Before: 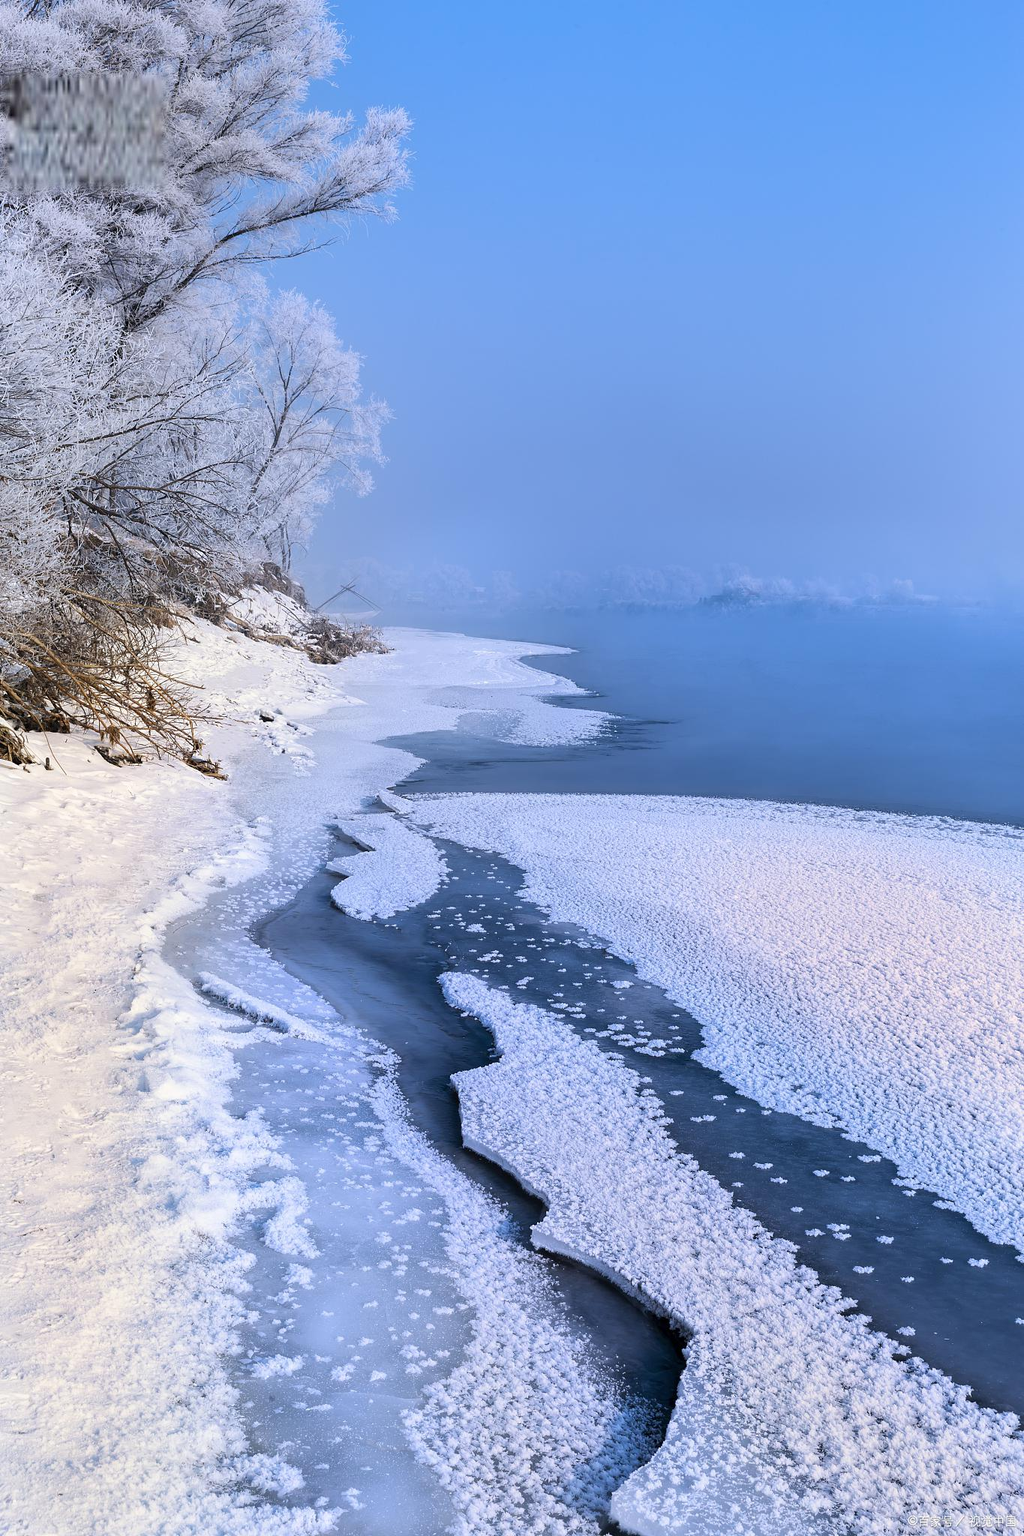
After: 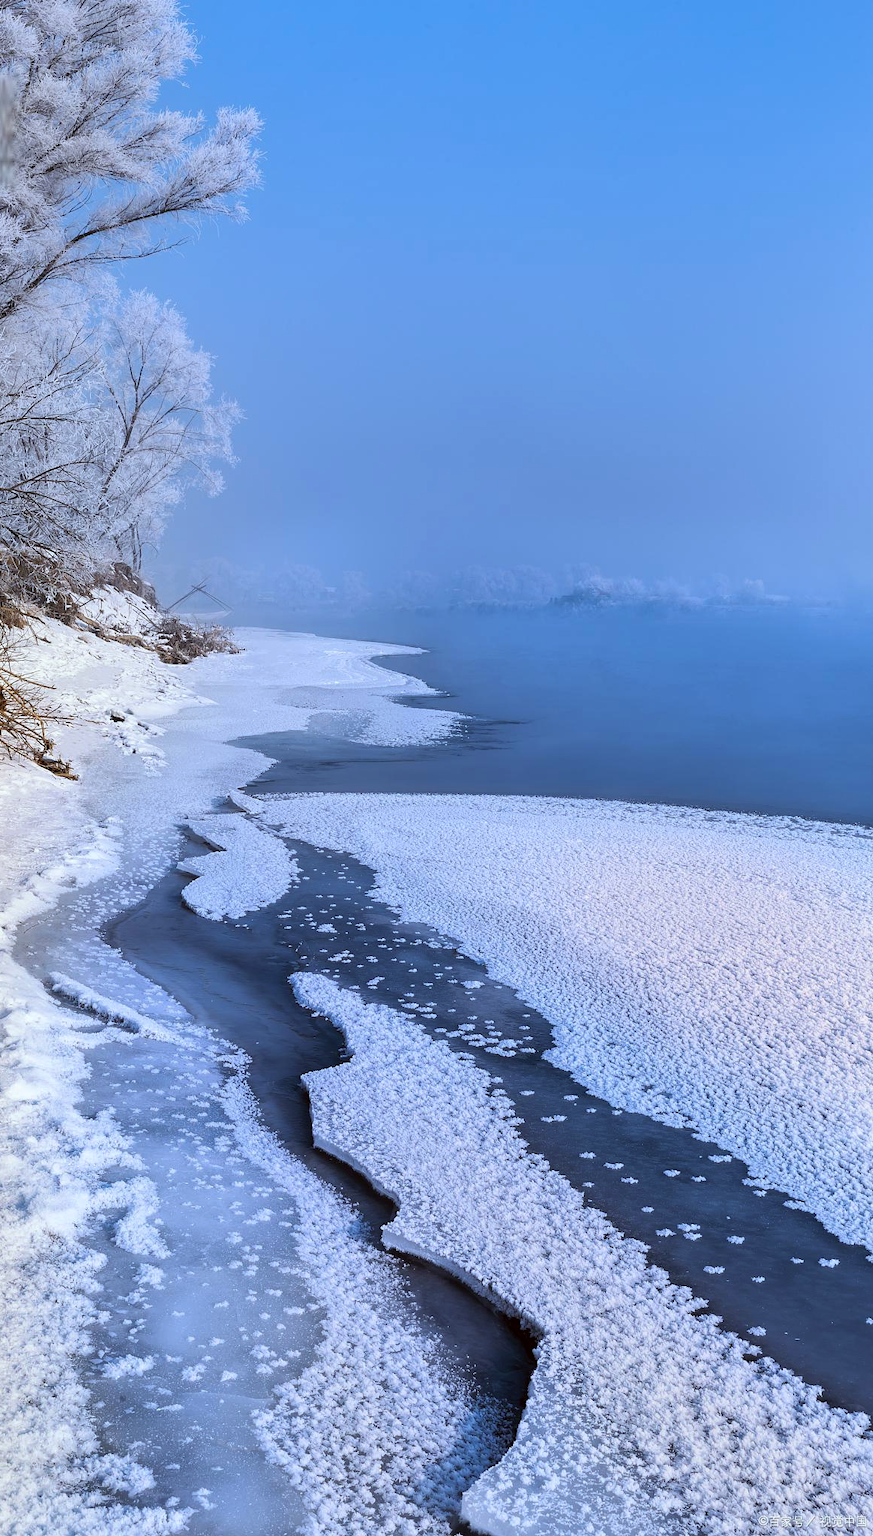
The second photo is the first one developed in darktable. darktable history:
shadows and highlights: radius 337.17, shadows 29.01, soften with gaussian
white balance: emerald 1
color correction: highlights a* -3.28, highlights b* -6.24, shadows a* 3.1, shadows b* 5.19
crop and rotate: left 14.584%
